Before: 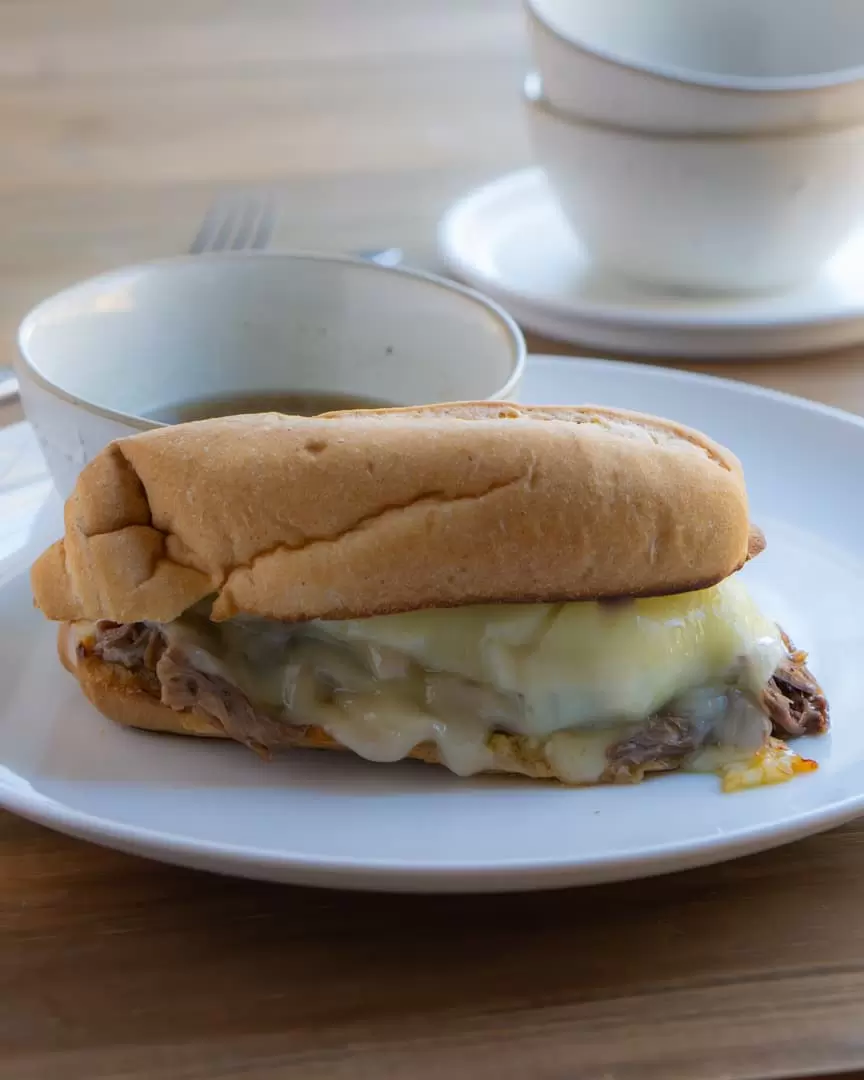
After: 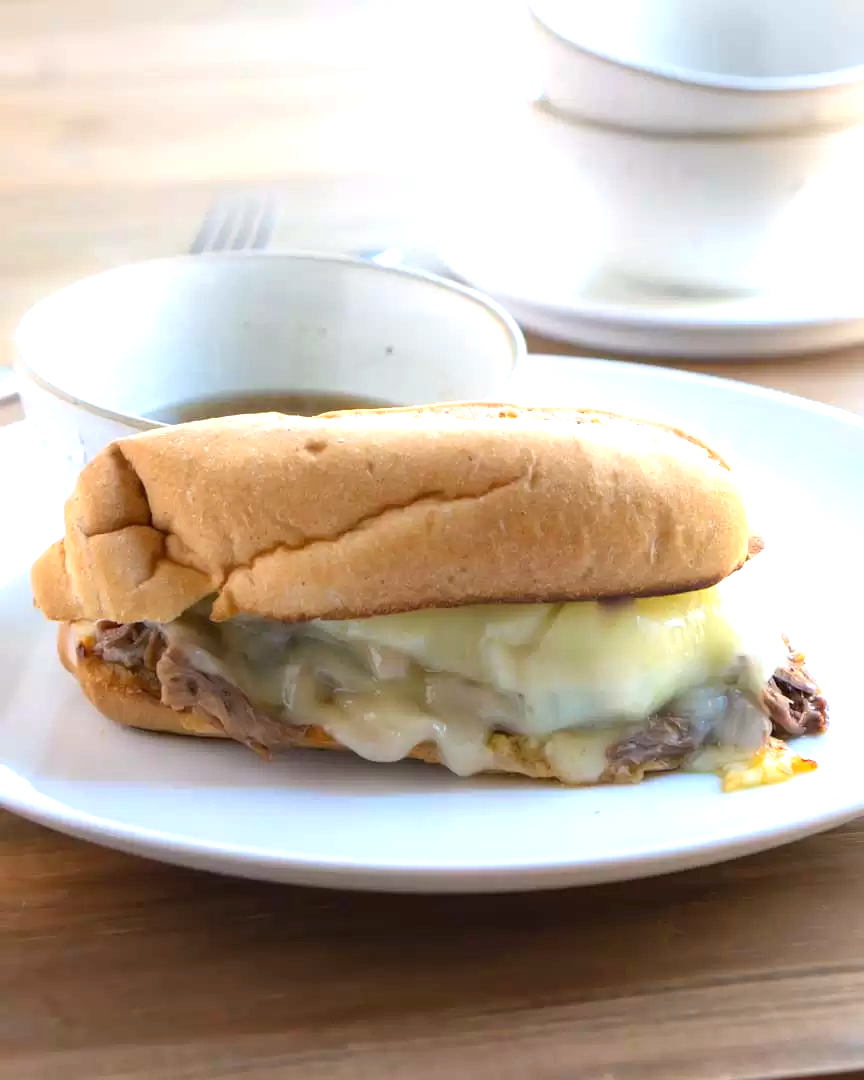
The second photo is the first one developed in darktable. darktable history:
exposure: exposure 1.202 EV, compensate exposure bias true, compensate highlight preservation false
